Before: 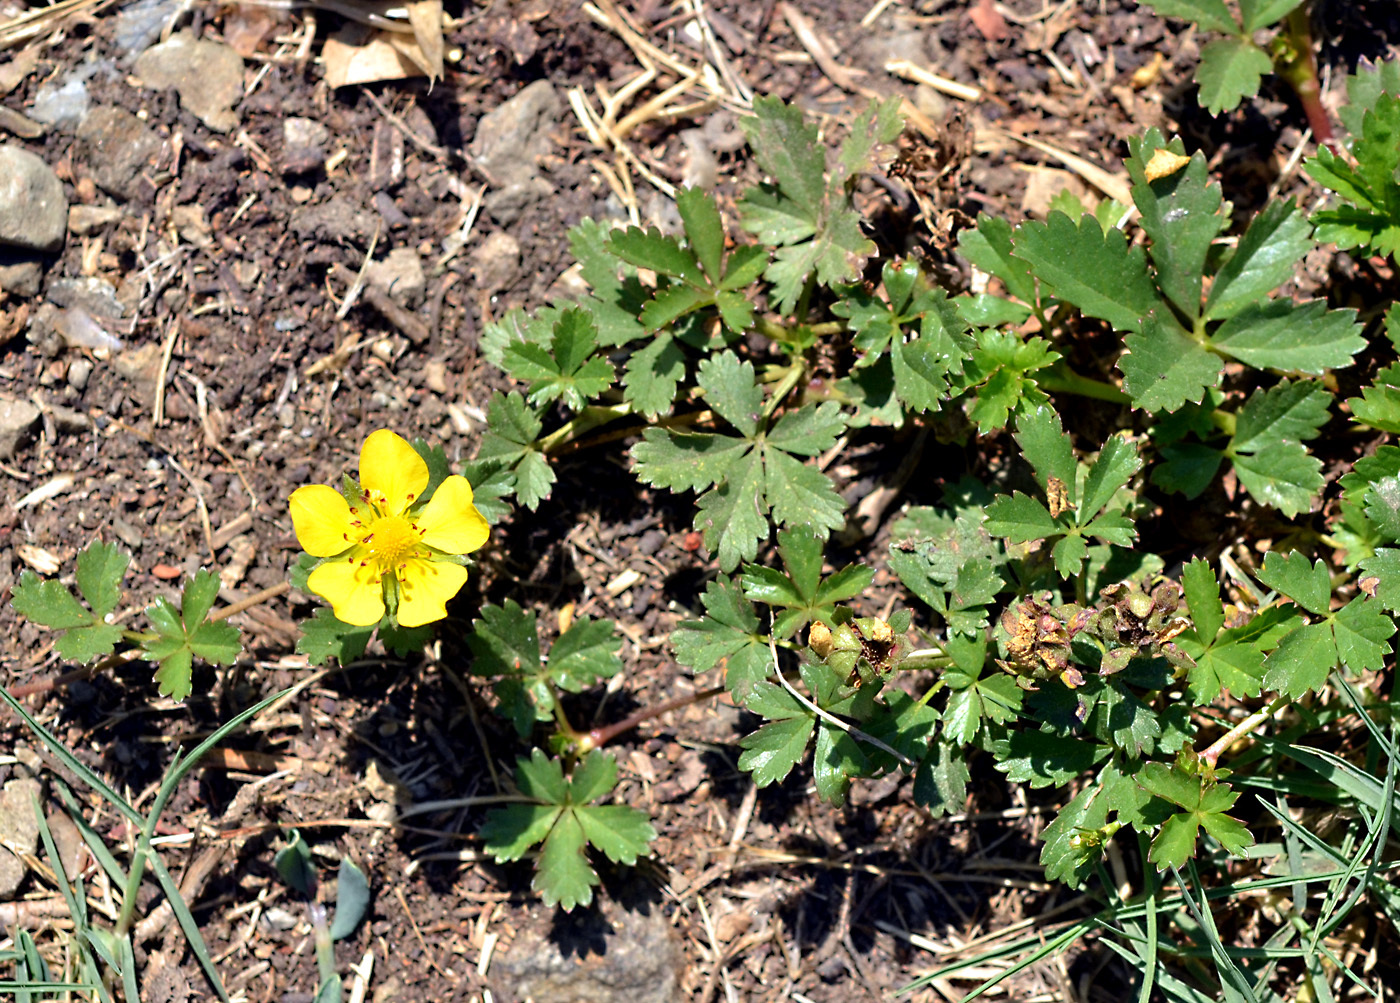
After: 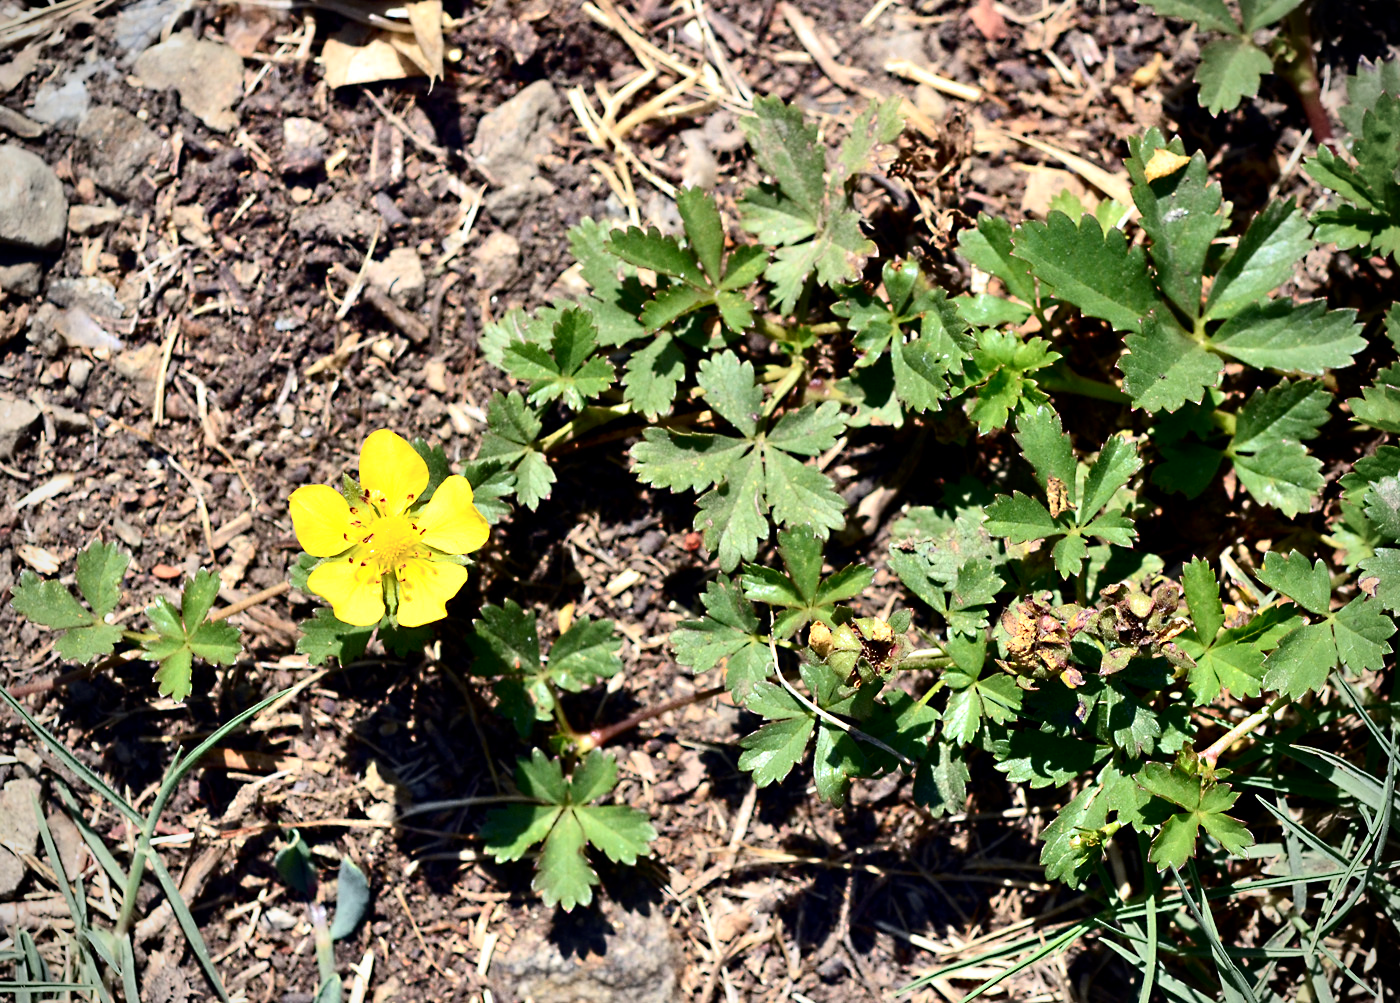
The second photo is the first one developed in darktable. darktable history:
vignetting: on, module defaults
contrast brightness saturation: contrast 0.29
